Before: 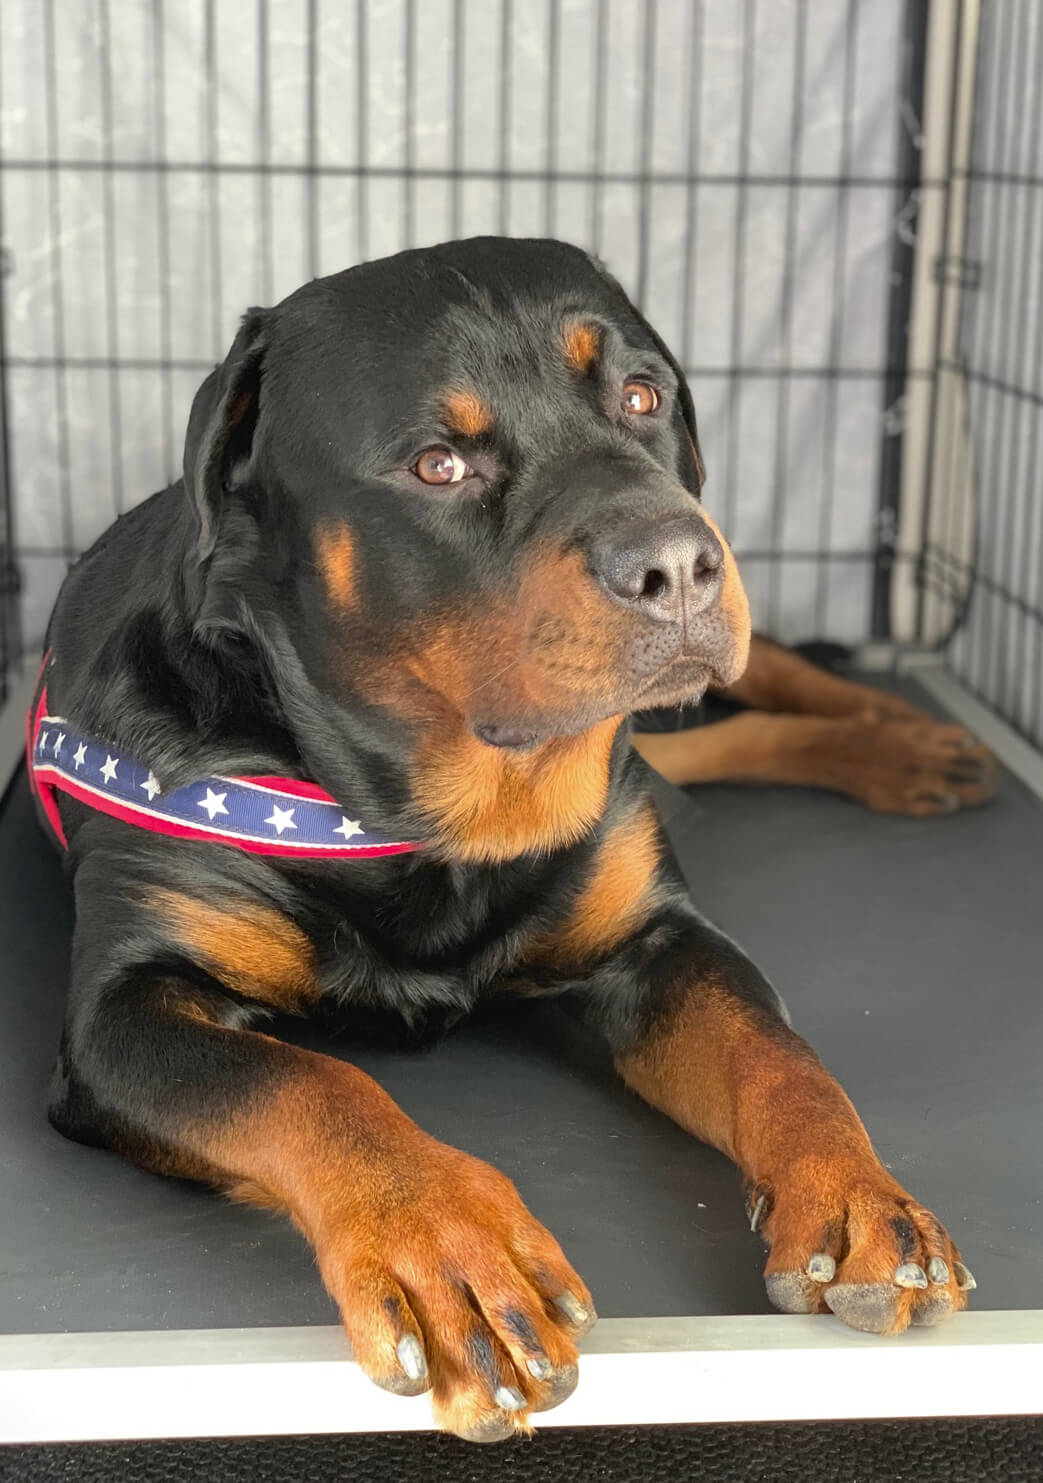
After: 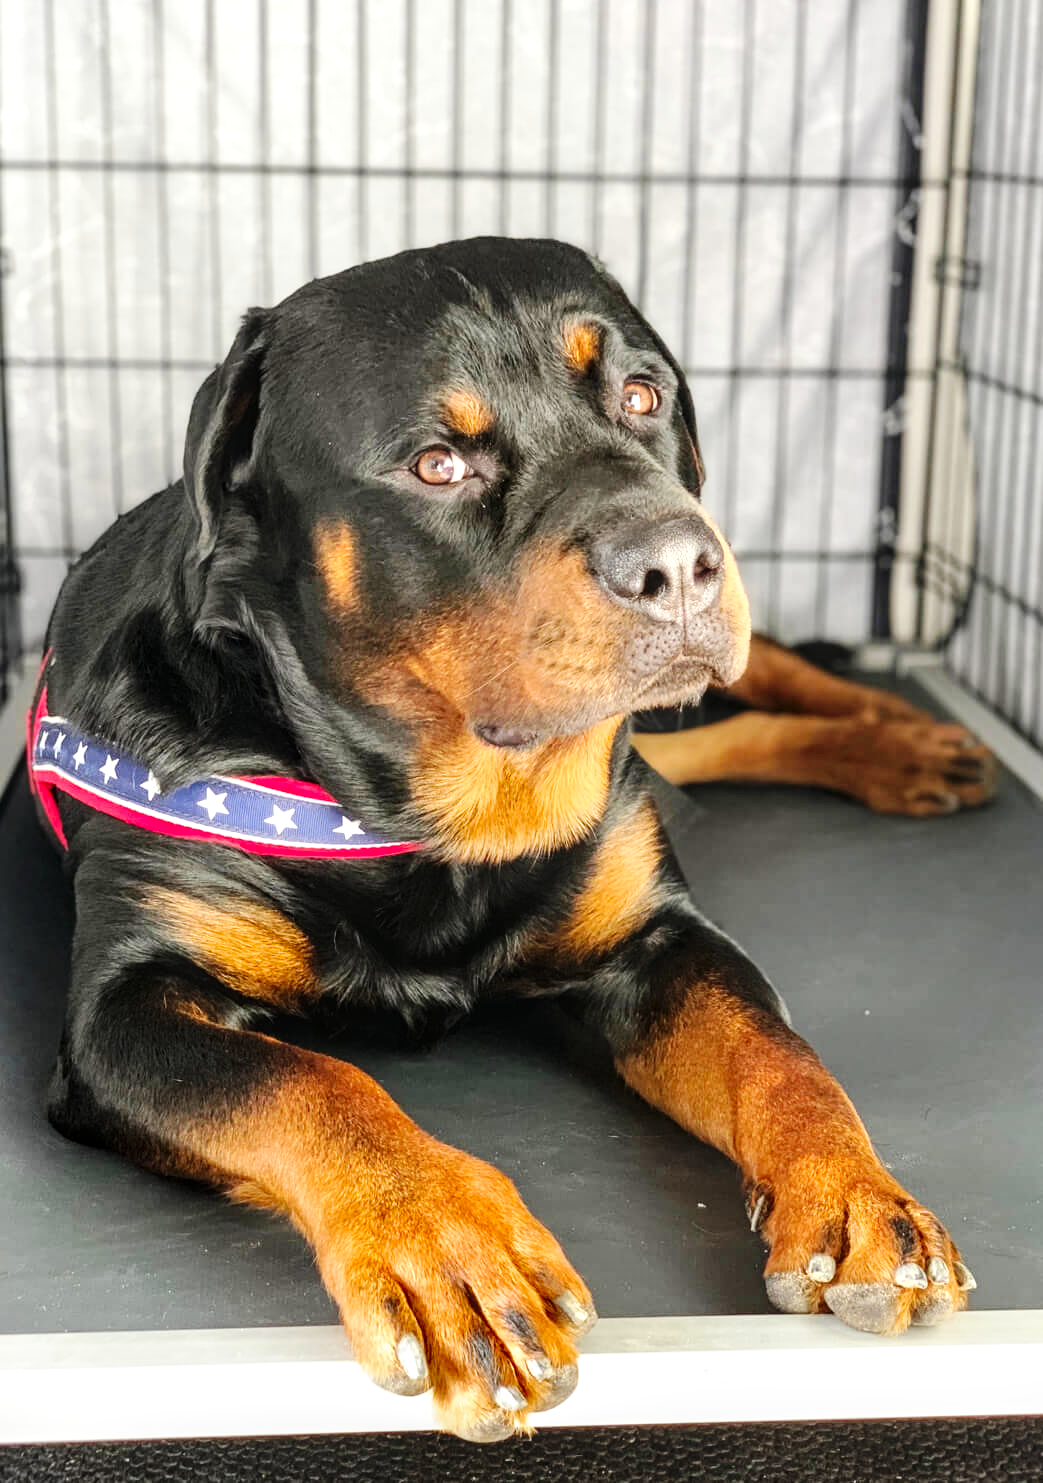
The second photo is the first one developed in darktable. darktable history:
levels: levels [0, 0.48, 0.961]
local contrast: on, module defaults
base curve: curves: ch0 [(0, 0) (0.036, 0.025) (0.121, 0.166) (0.206, 0.329) (0.605, 0.79) (1, 1)], preserve colors none
